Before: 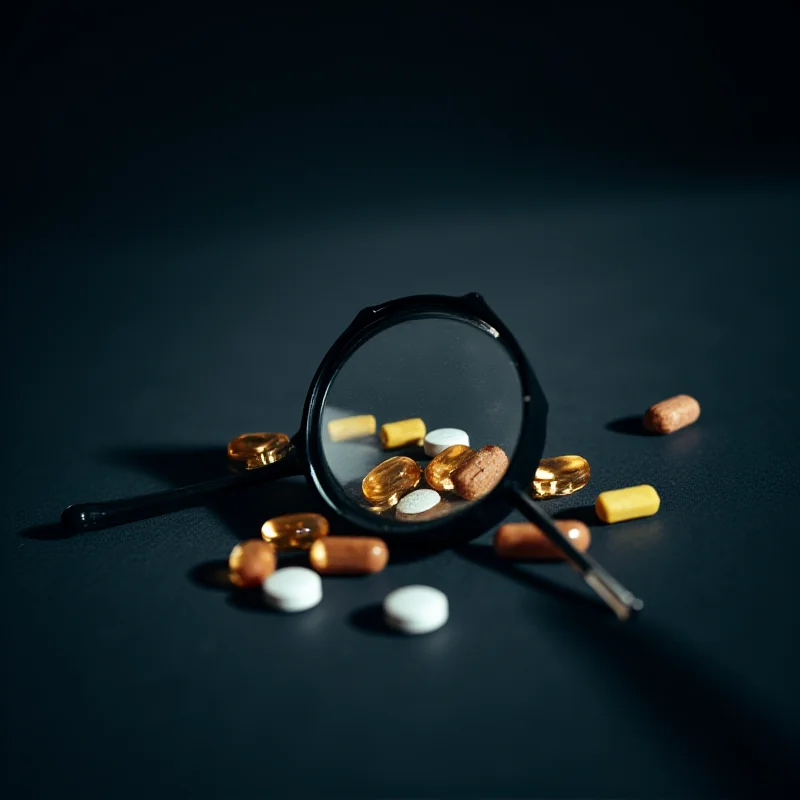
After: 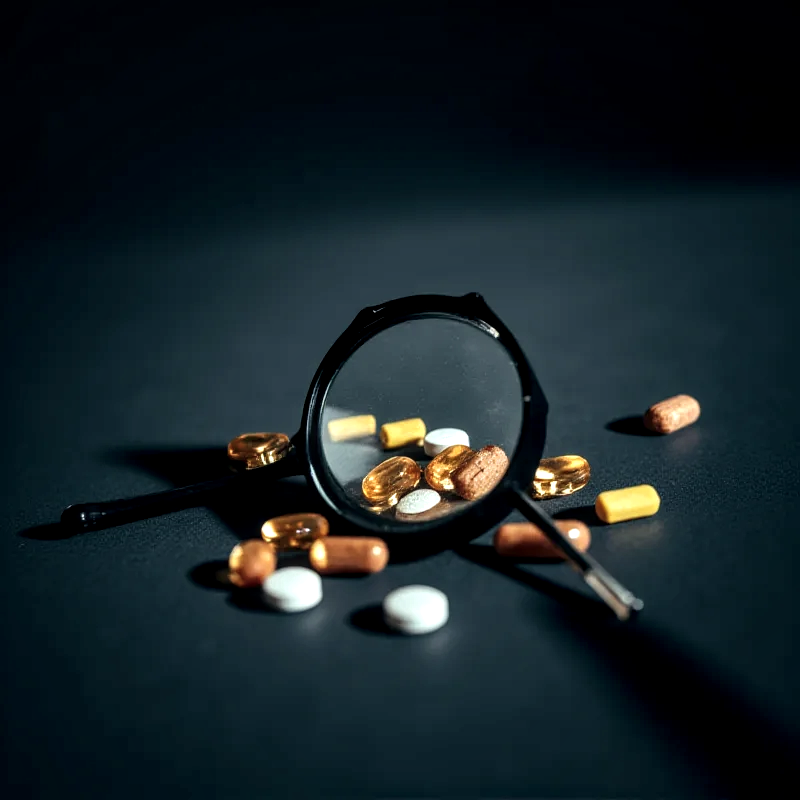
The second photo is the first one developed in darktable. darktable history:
local contrast: highlights 60%, shadows 60%, detail 160%
